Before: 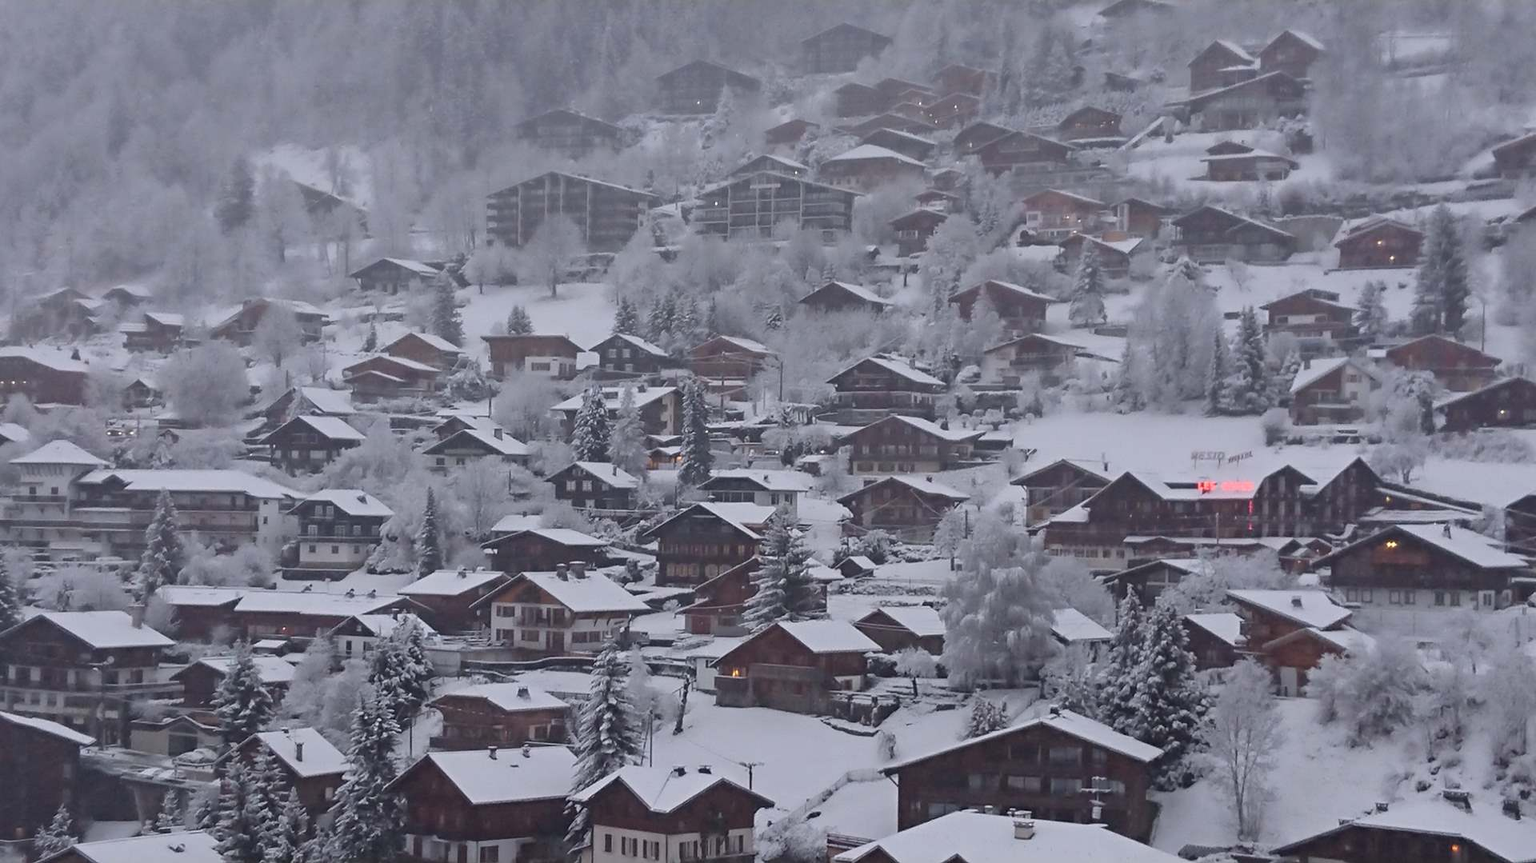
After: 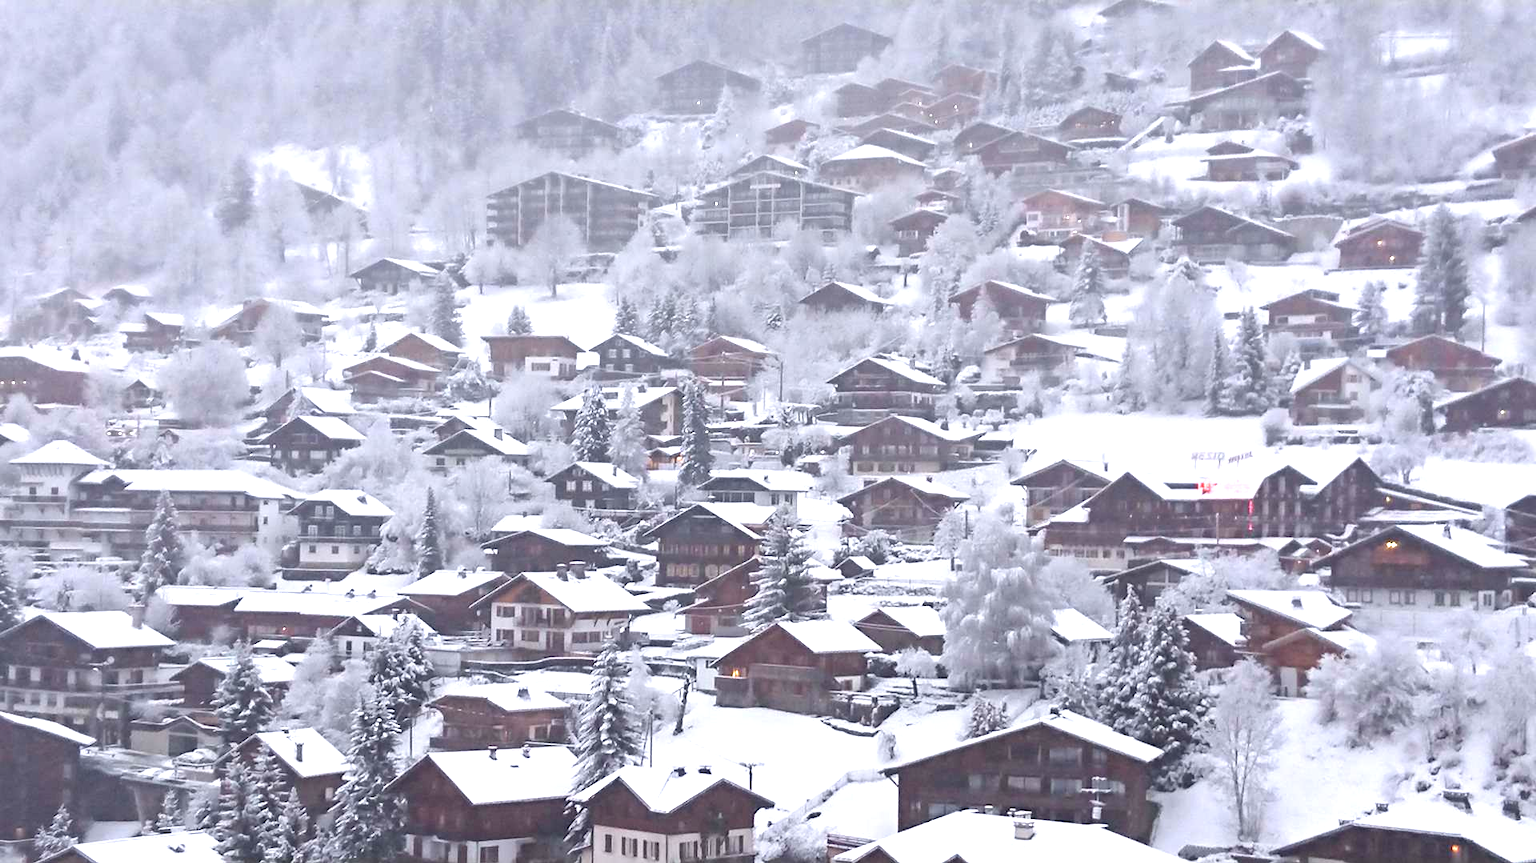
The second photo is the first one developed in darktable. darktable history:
exposure: black level correction 0, exposure 1.384 EV, compensate highlight preservation false
